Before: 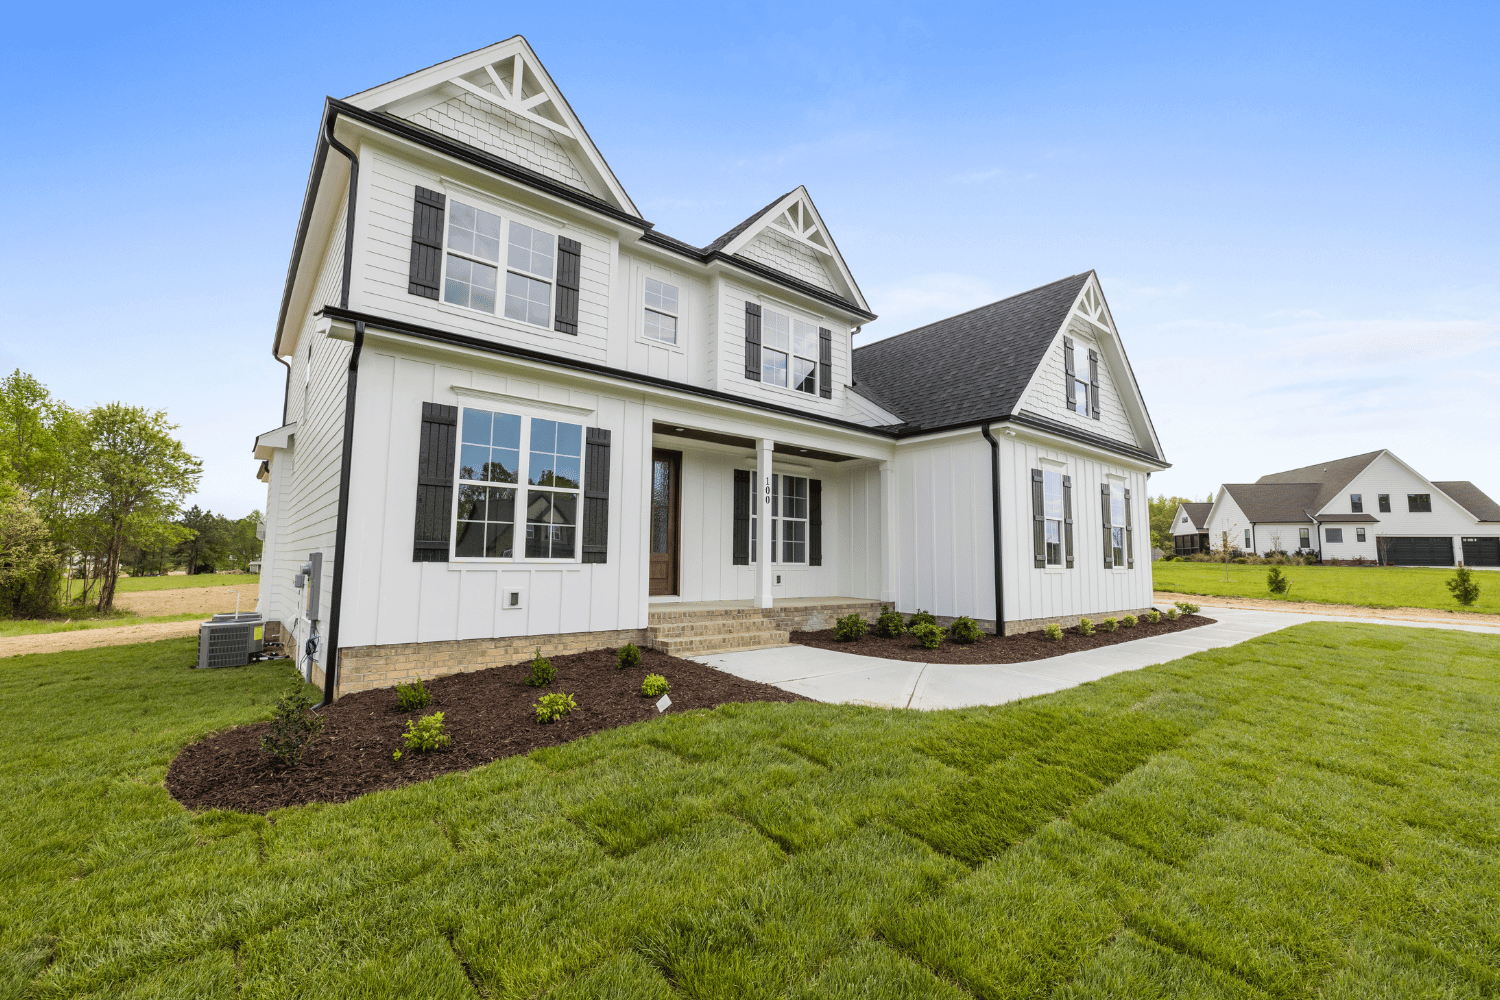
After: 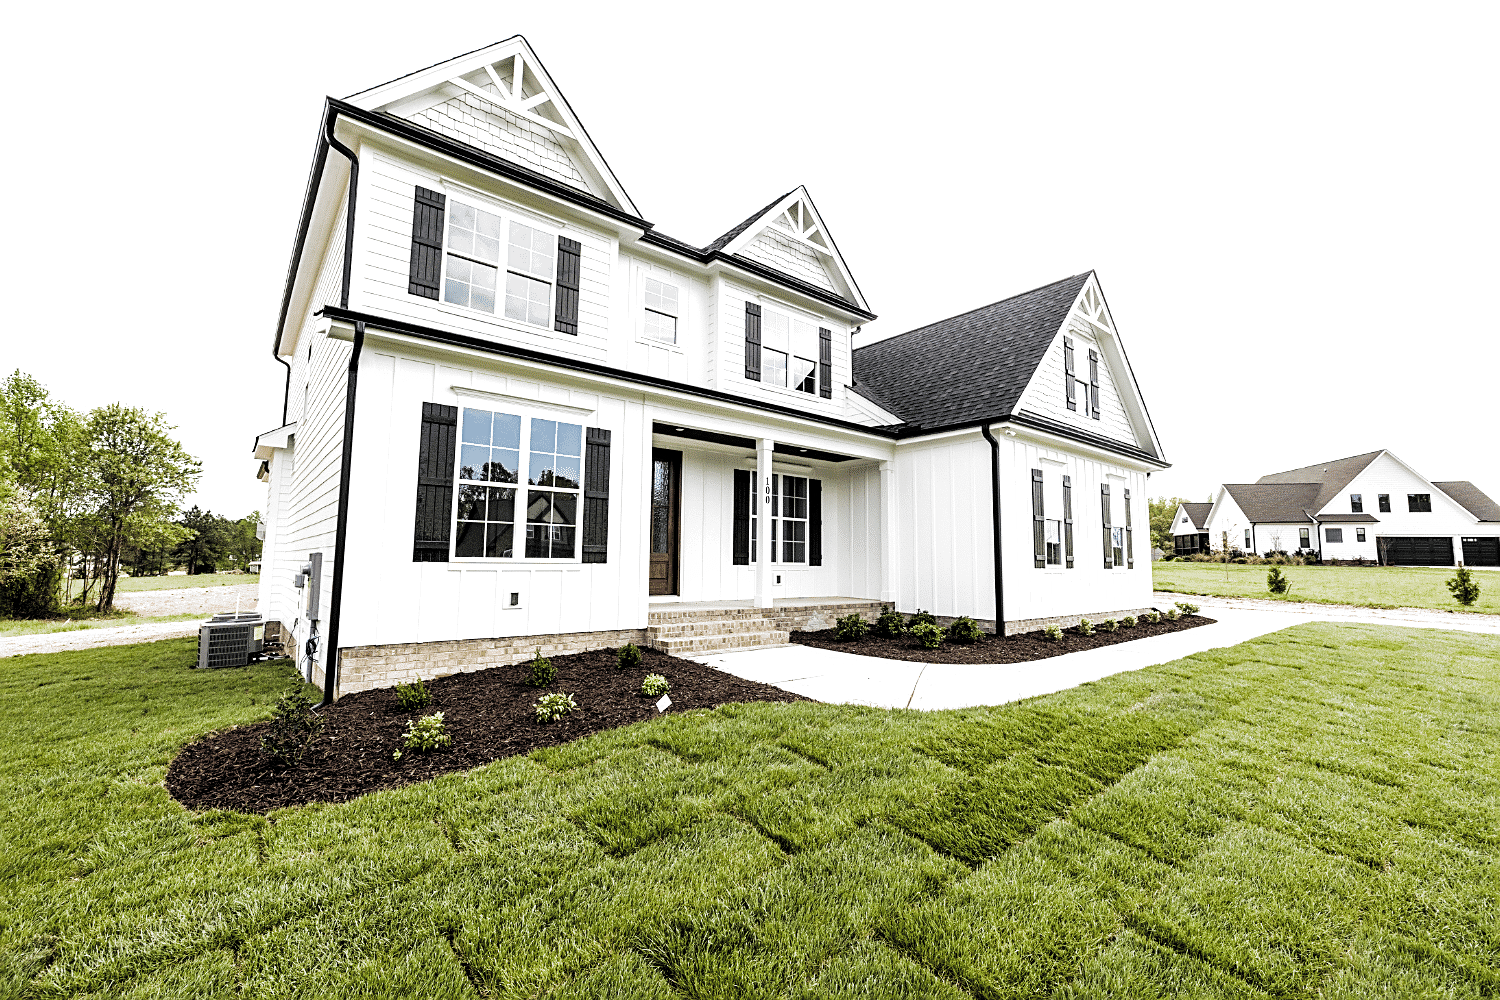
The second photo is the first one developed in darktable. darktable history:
exposure: black level correction 0, exposure 0.499 EV, compensate highlight preservation false
filmic rgb: black relative exposure -3.63 EV, white relative exposure 2.13 EV, hardness 3.64, preserve chrominance RGB euclidean norm, color science v5 (2021), contrast in shadows safe, contrast in highlights safe
sharpen: on, module defaults
